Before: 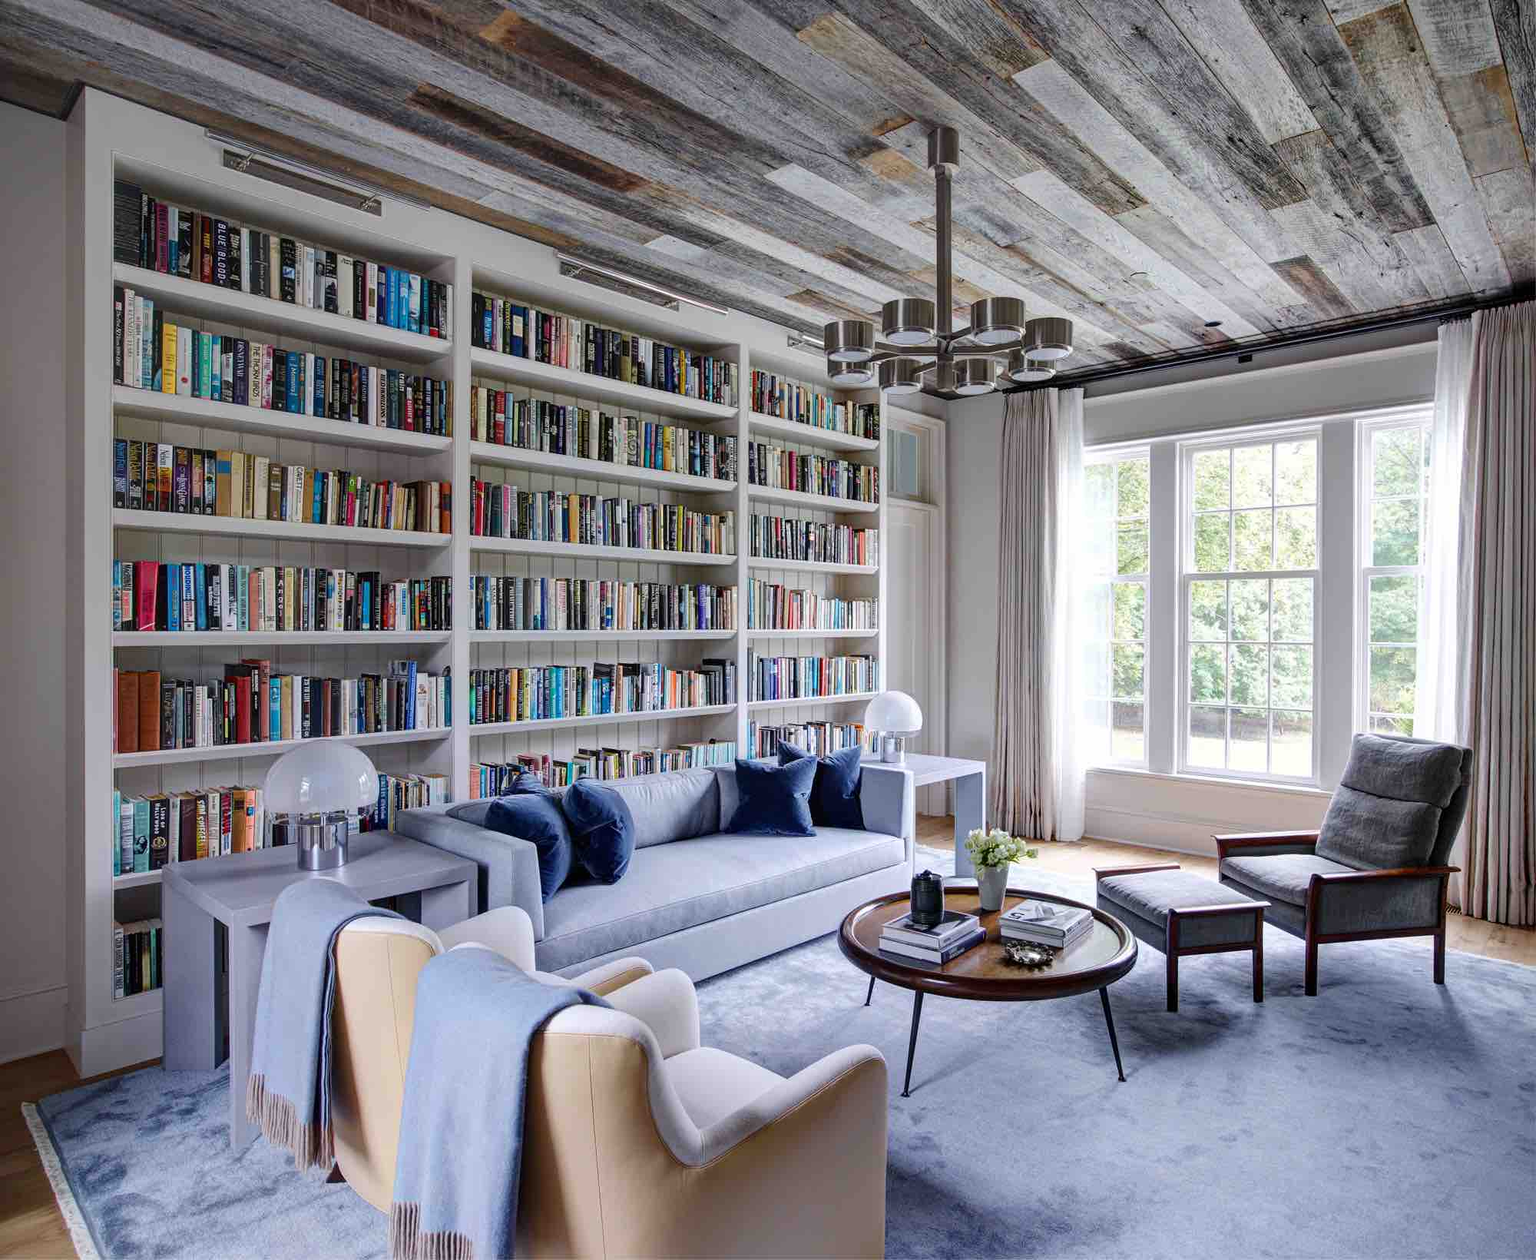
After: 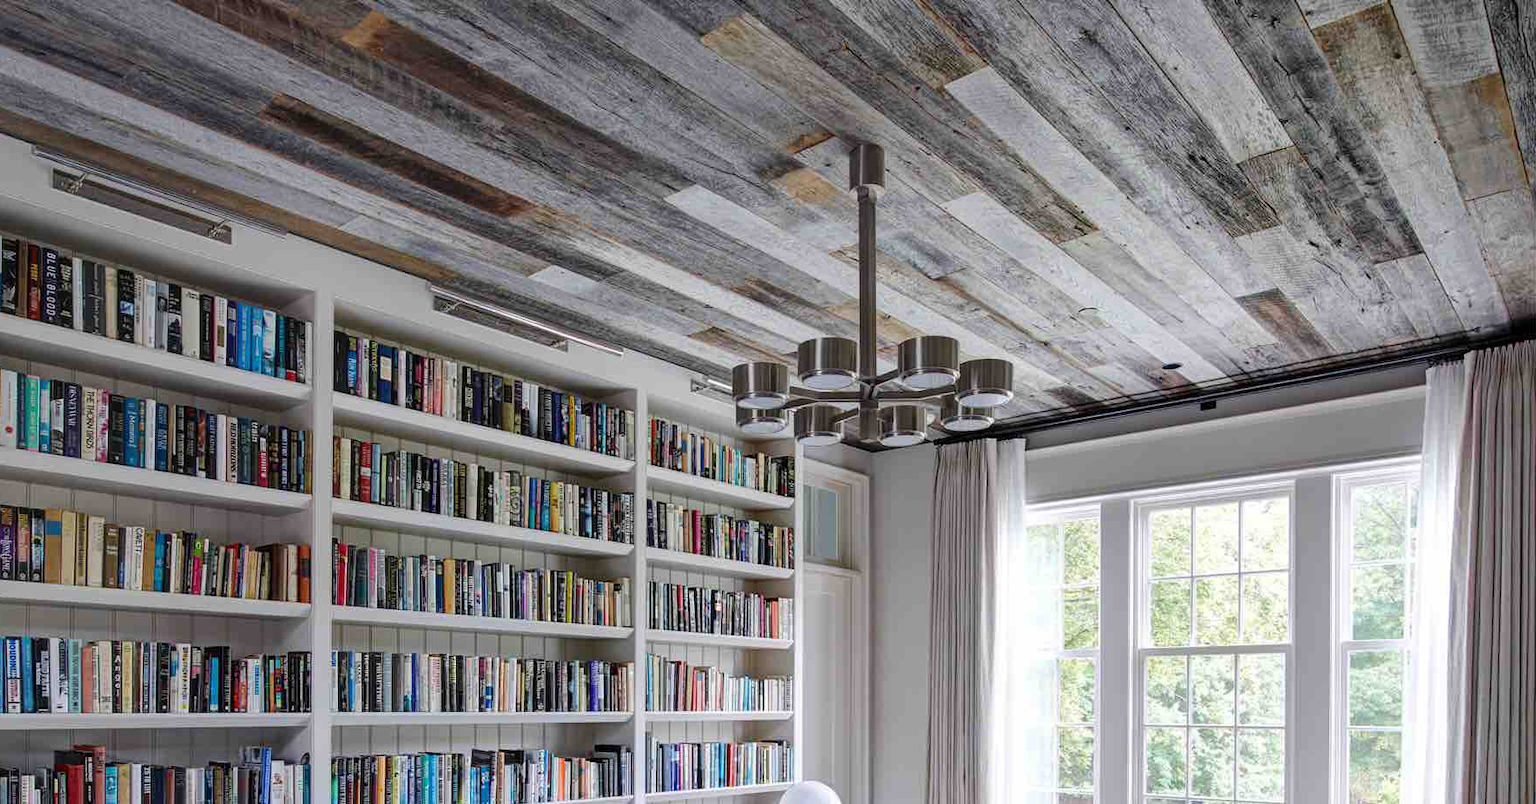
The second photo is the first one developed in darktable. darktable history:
crop and rotate: left 11.549%, bottom 43.504%
